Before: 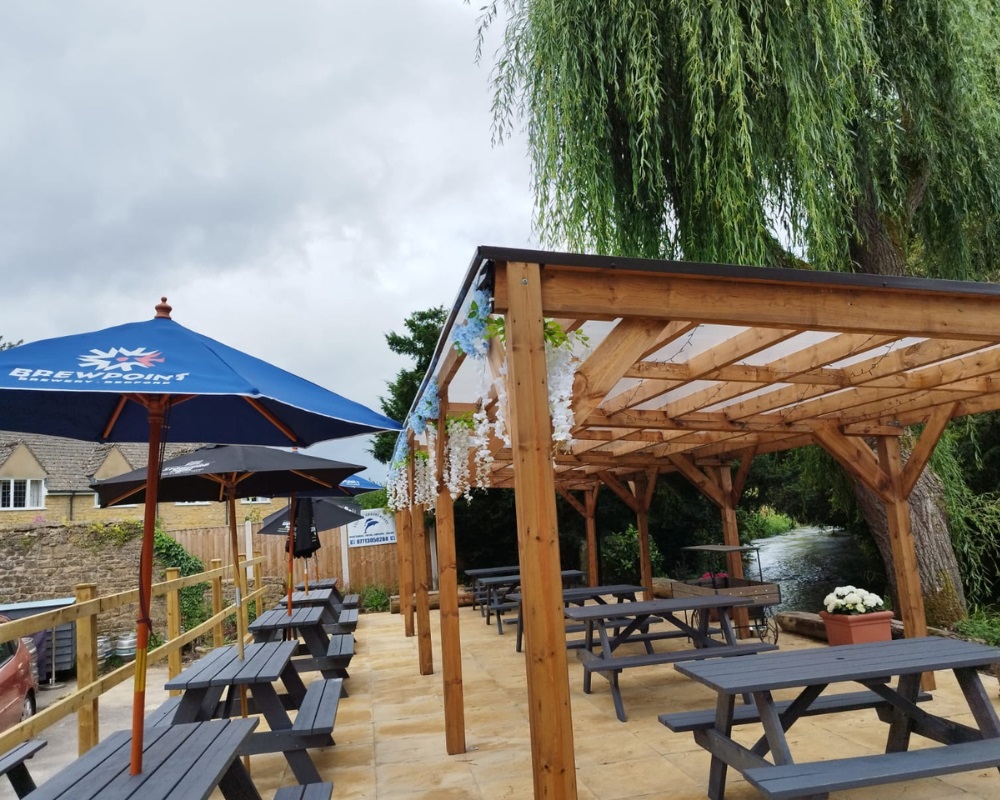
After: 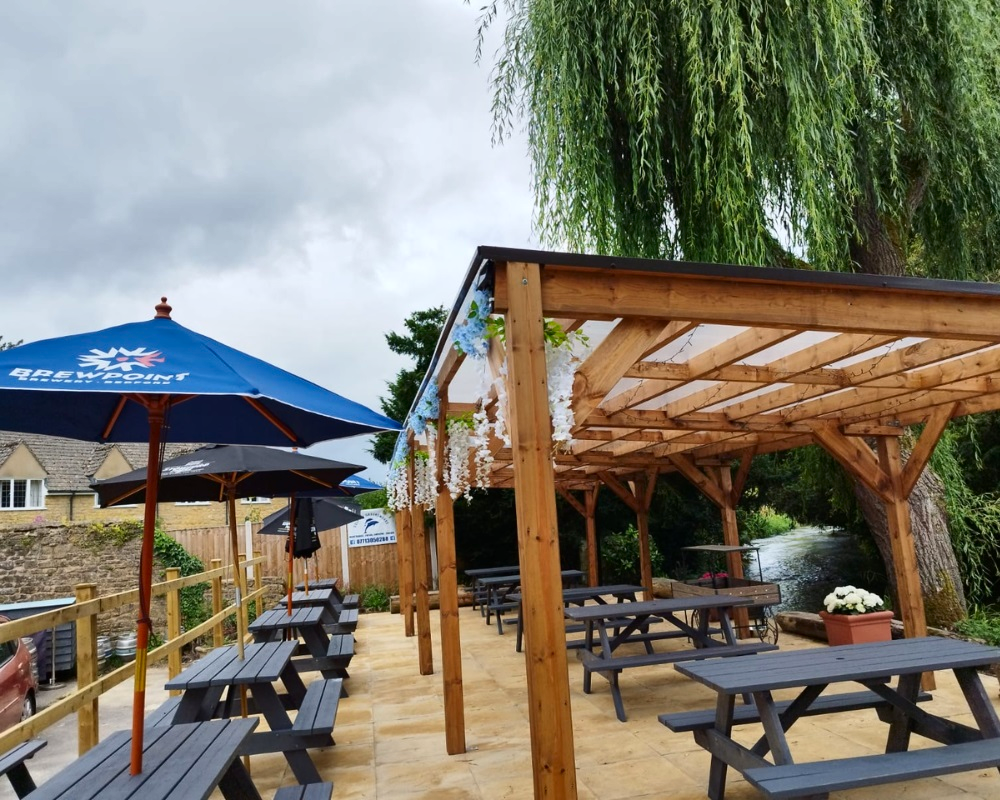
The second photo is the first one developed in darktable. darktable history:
contrast brightness saturation: contrast 0.15, brightness -0.011, saturation 0.097
shadows and highlights: highlights color adjustment 42.62%, low approximation 0.01, soften with gaussian
